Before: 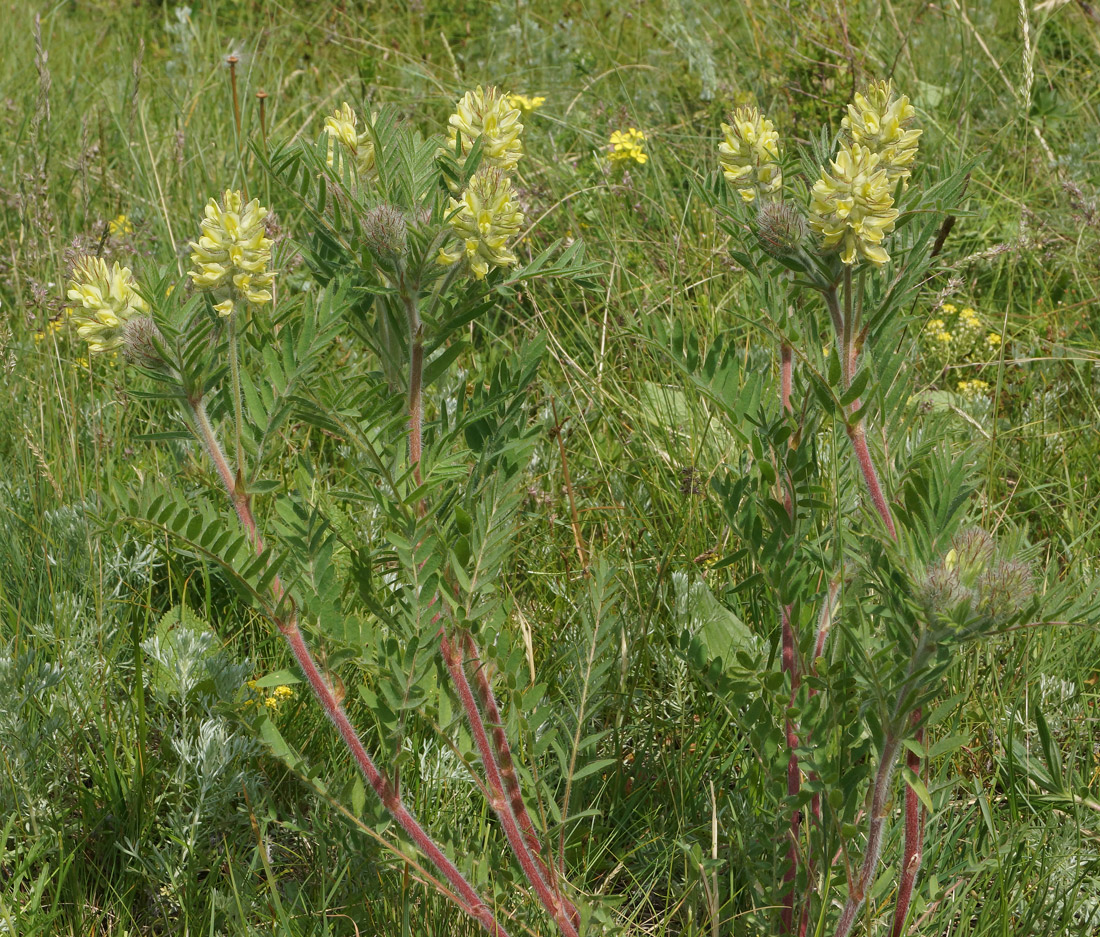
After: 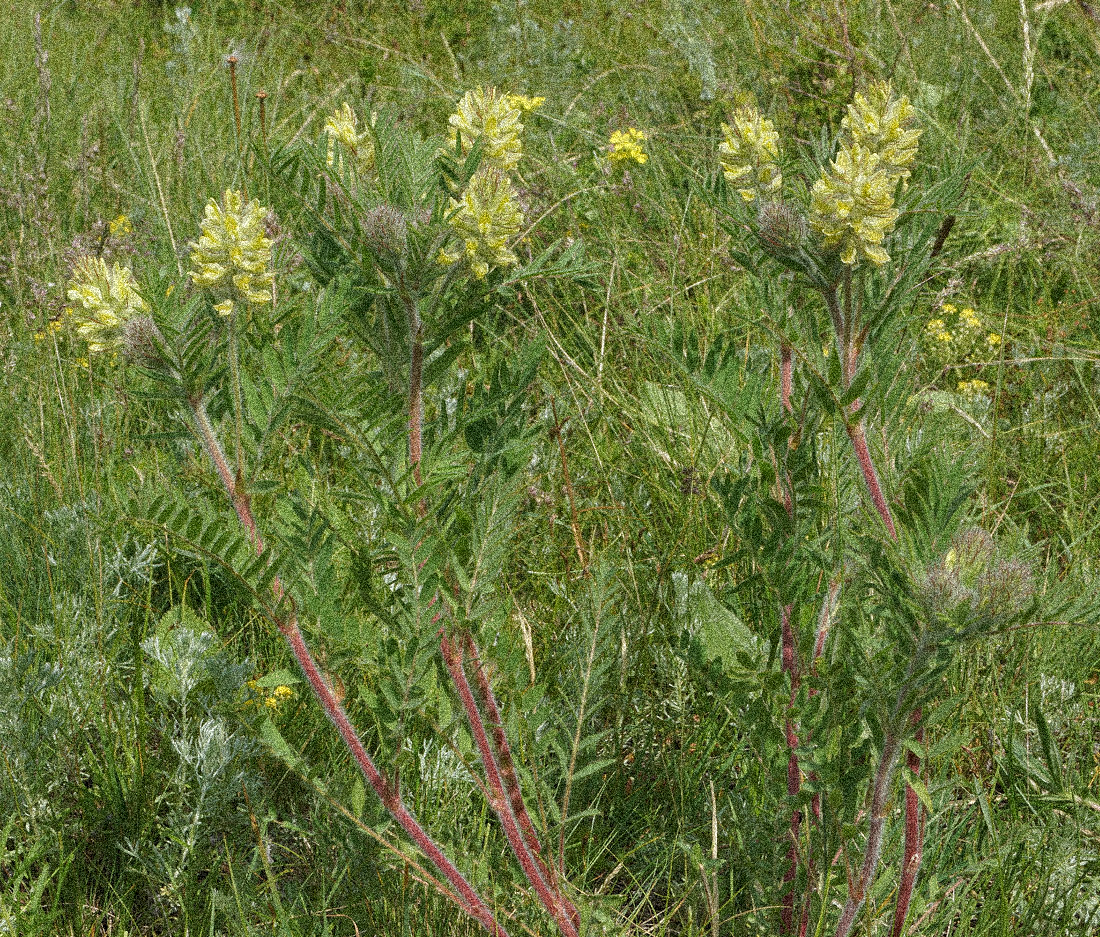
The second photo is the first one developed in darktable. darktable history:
grain: coarseness 3.75 ISO, strength 100%, mid-tones bias 0%
shadows and highlights: shadows color adjustment 97.66%, soften with gaussian
white balance: red 0.986, blue 1.01
